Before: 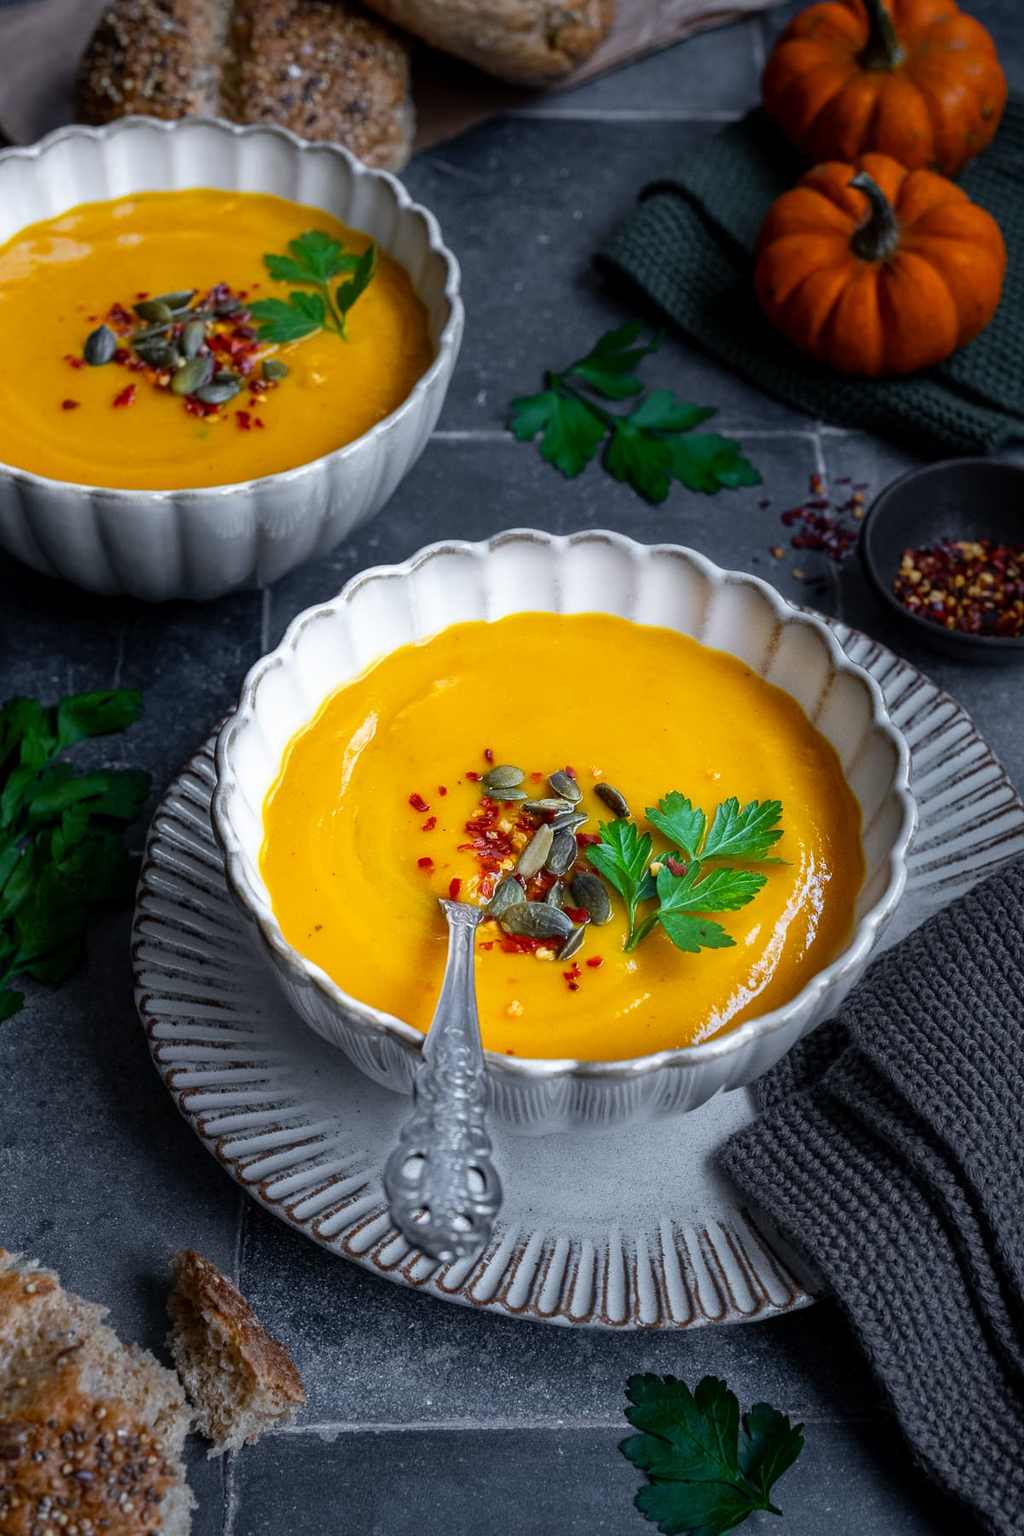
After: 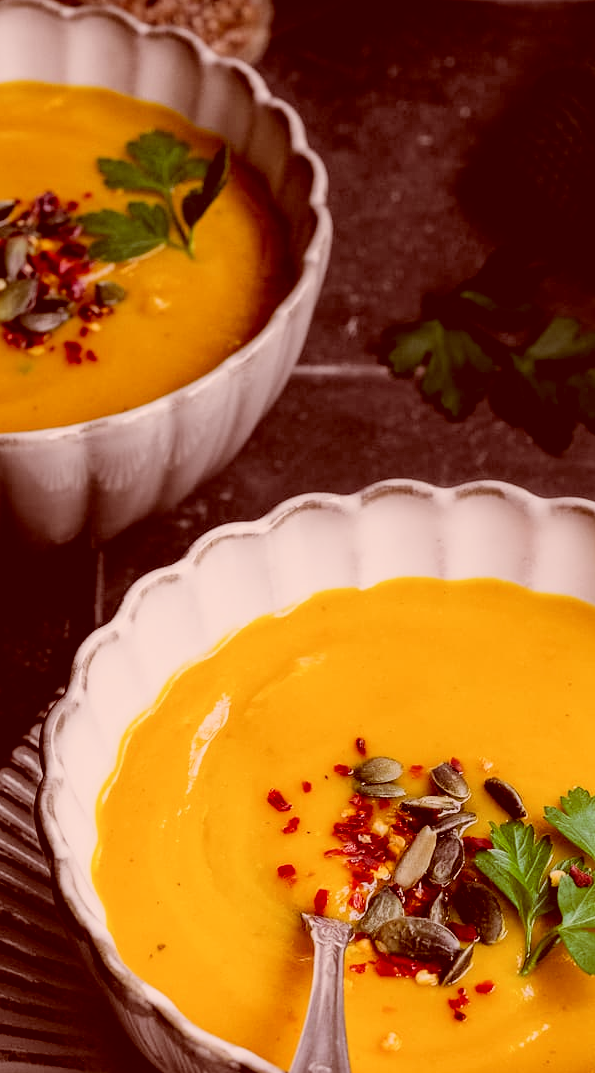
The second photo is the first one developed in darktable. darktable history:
filmic rgb: black relative exposure -5.11 EV, white relative exposure 3.95 EV, hardness 2.88, contrast 1.297, highlights saturation mix -28.99%
color correction: highlights a* 9.45, highlights b* 8.77, shadows a* 39.95, shadows b* 39.84, saturation 0.821
crop: left 17.723%, top 7.792%, right 32.617%, bottom 32.586%
